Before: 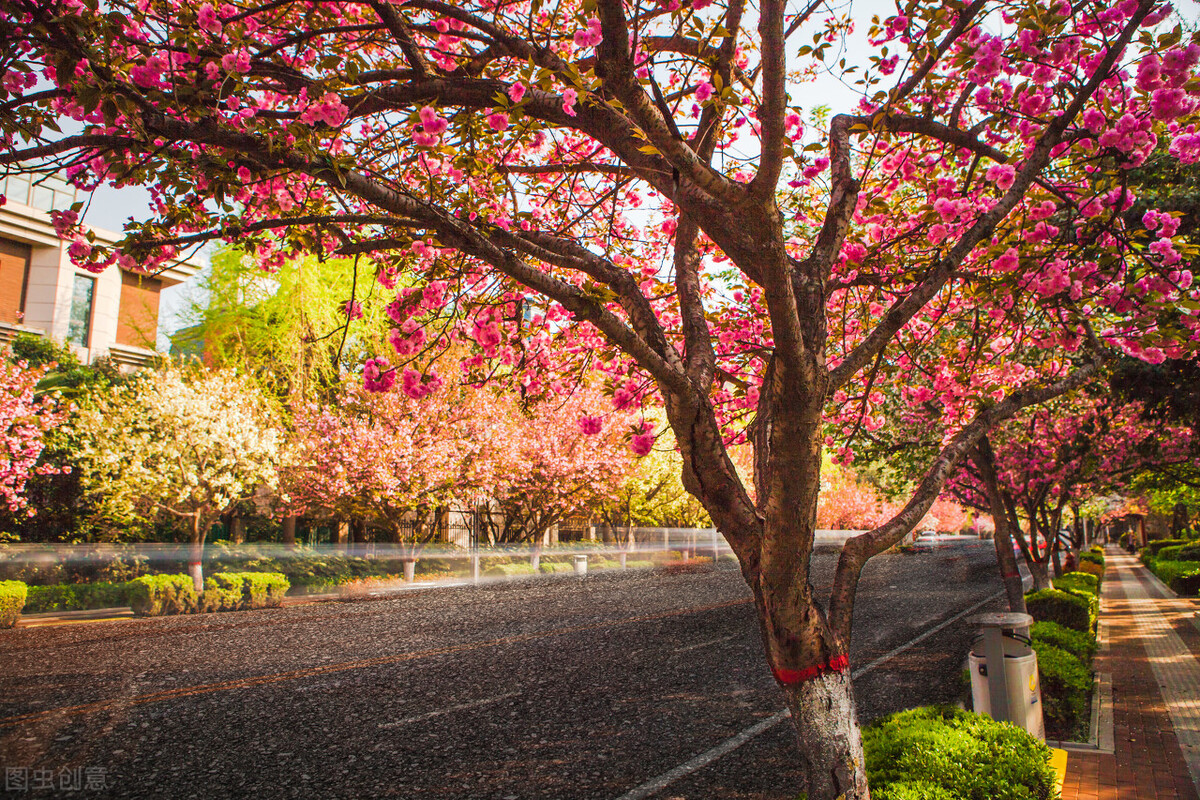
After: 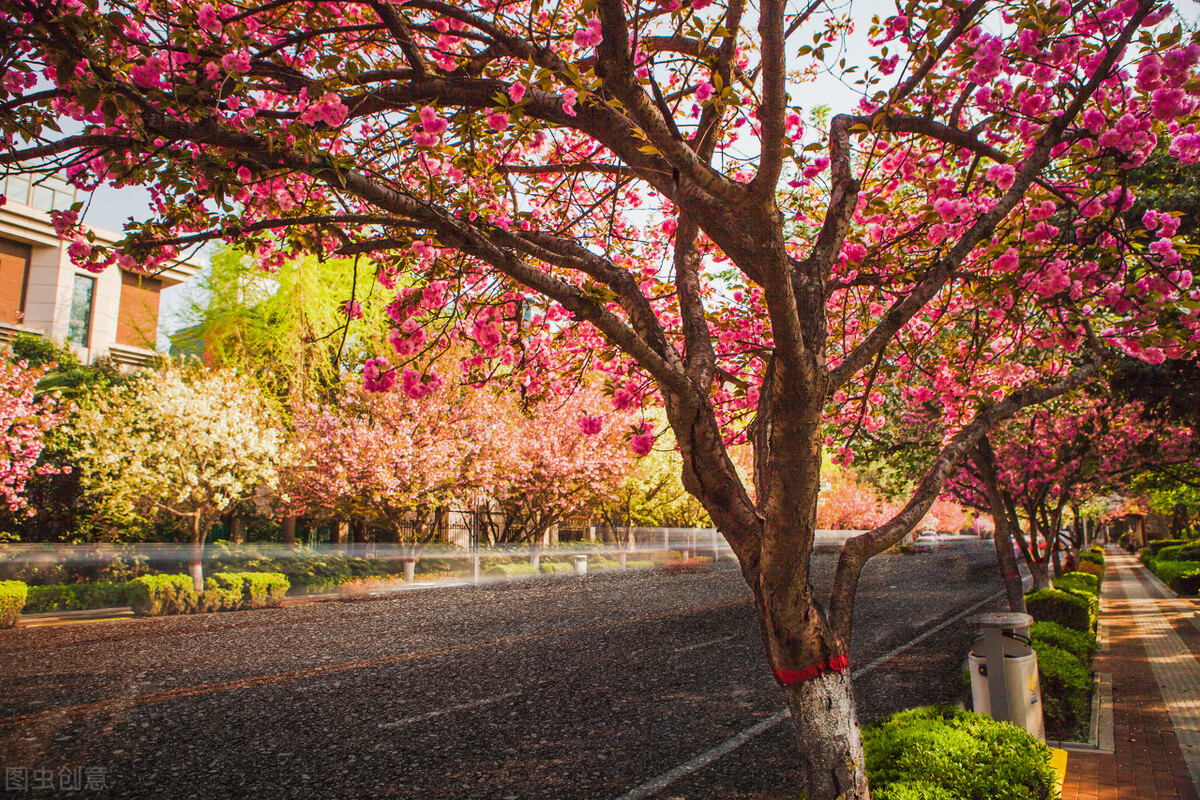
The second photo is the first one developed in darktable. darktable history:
exposure: exposure -0.109 EV, compensate highlight preservation false
